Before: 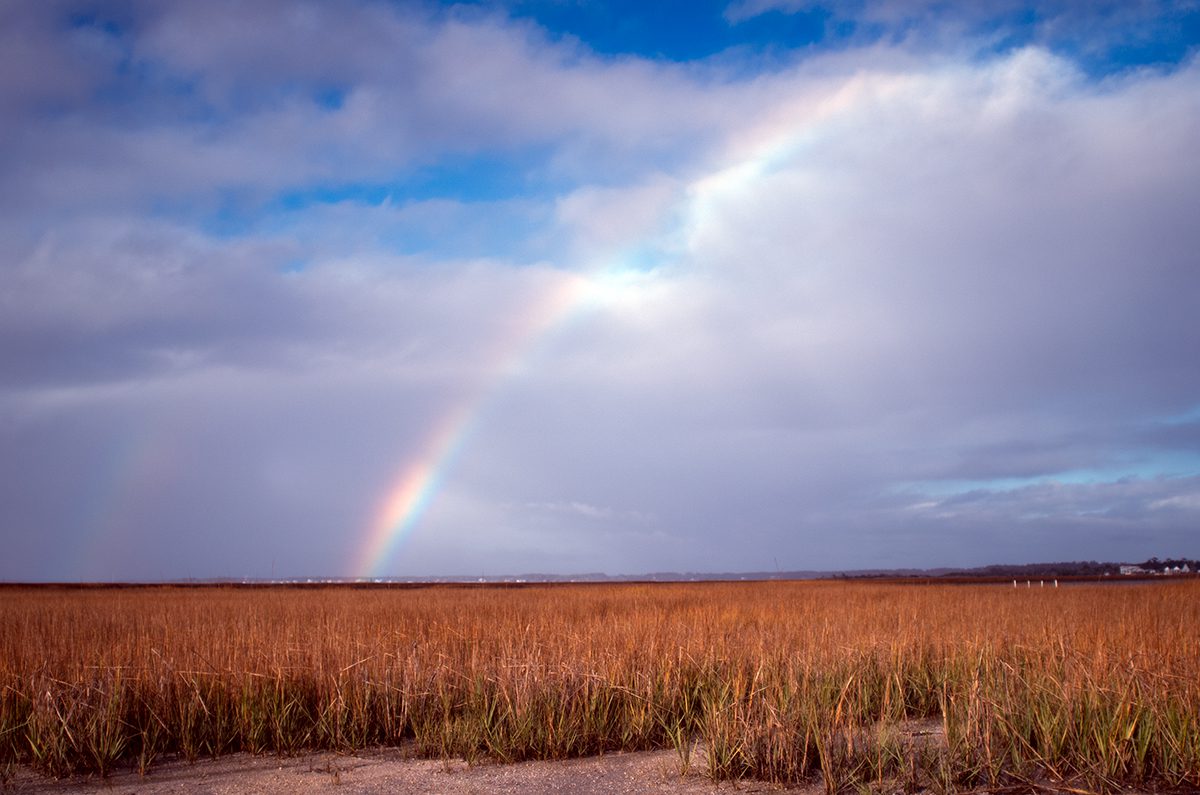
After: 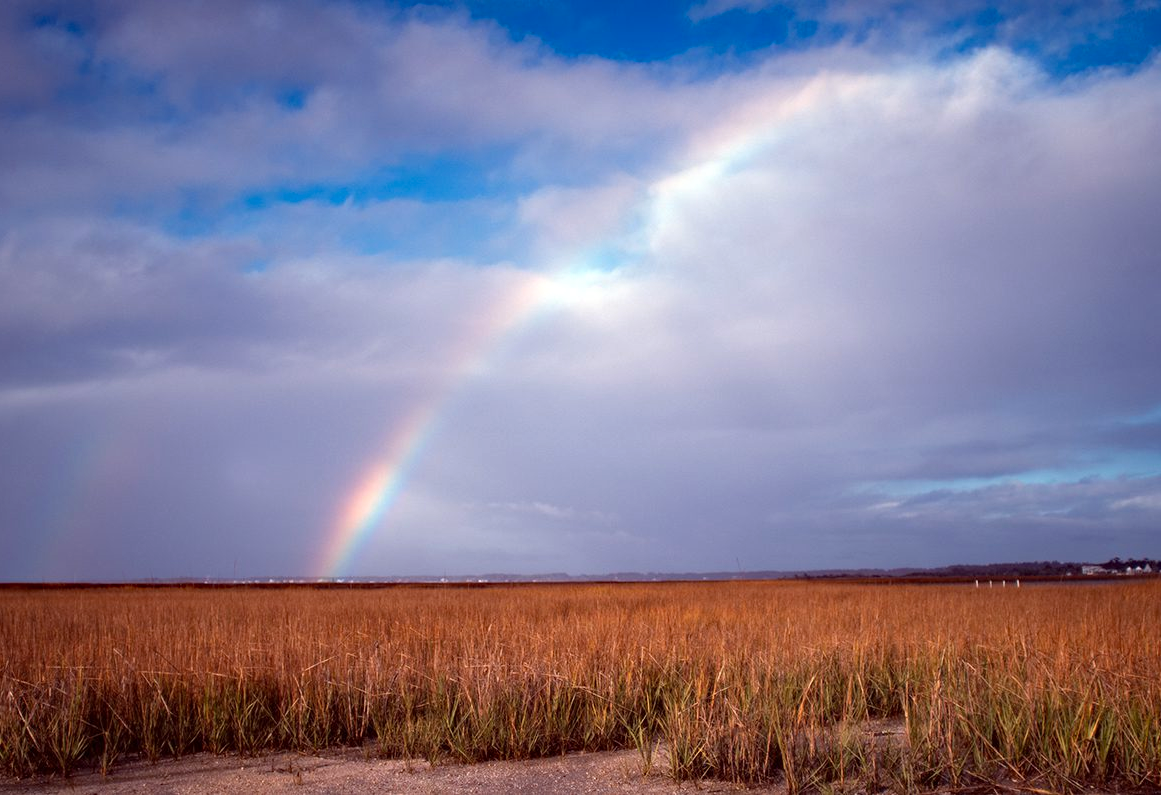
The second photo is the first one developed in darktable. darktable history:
crop and rotate: left 3.238%
haze removal: compatibility mode true, adaptive false
